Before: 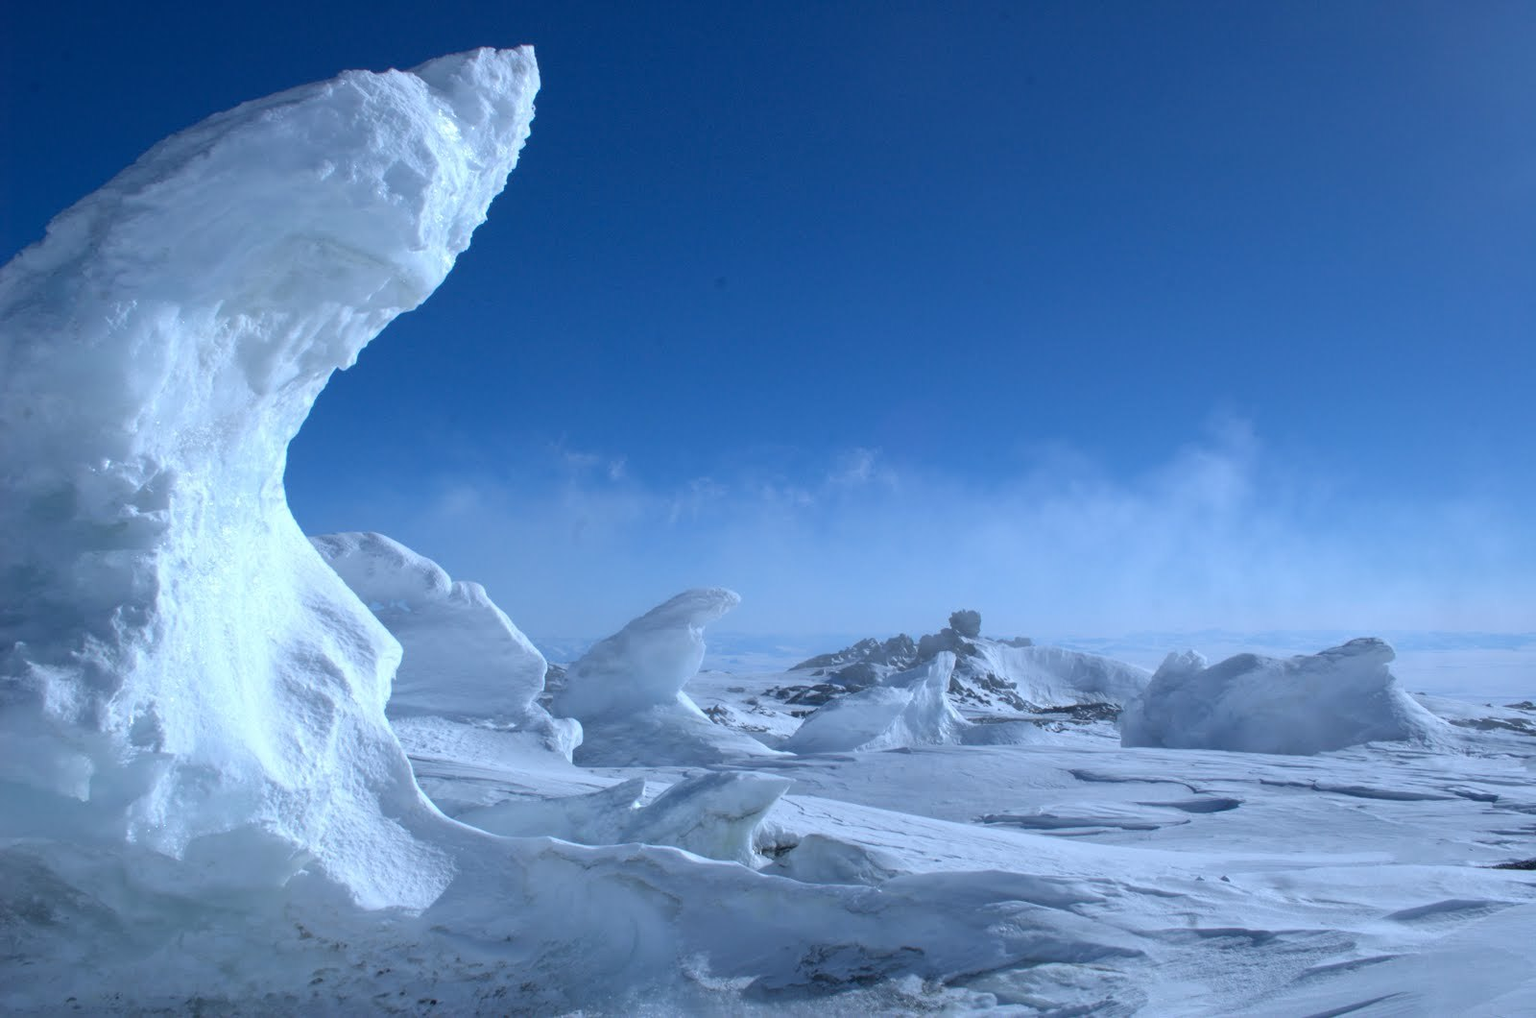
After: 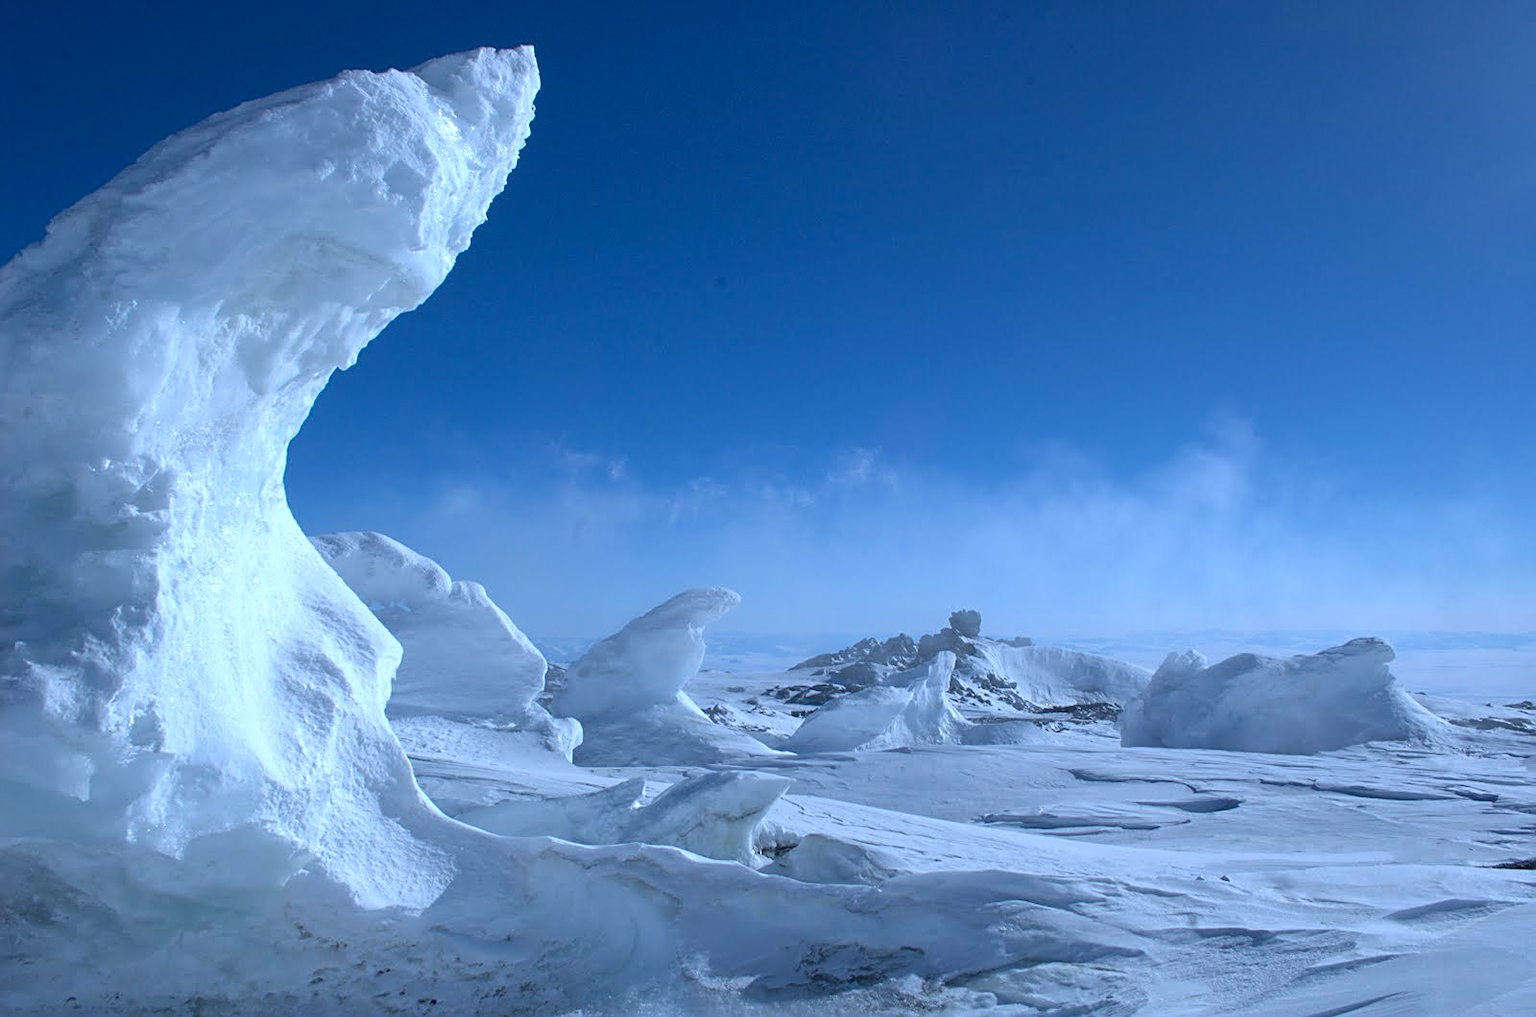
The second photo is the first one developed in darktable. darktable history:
color correction: highlights a* -0.07, highlights b* -5.6, shadows a* -0.142, shadows b* -0.082
sharpen: on, module defaults
